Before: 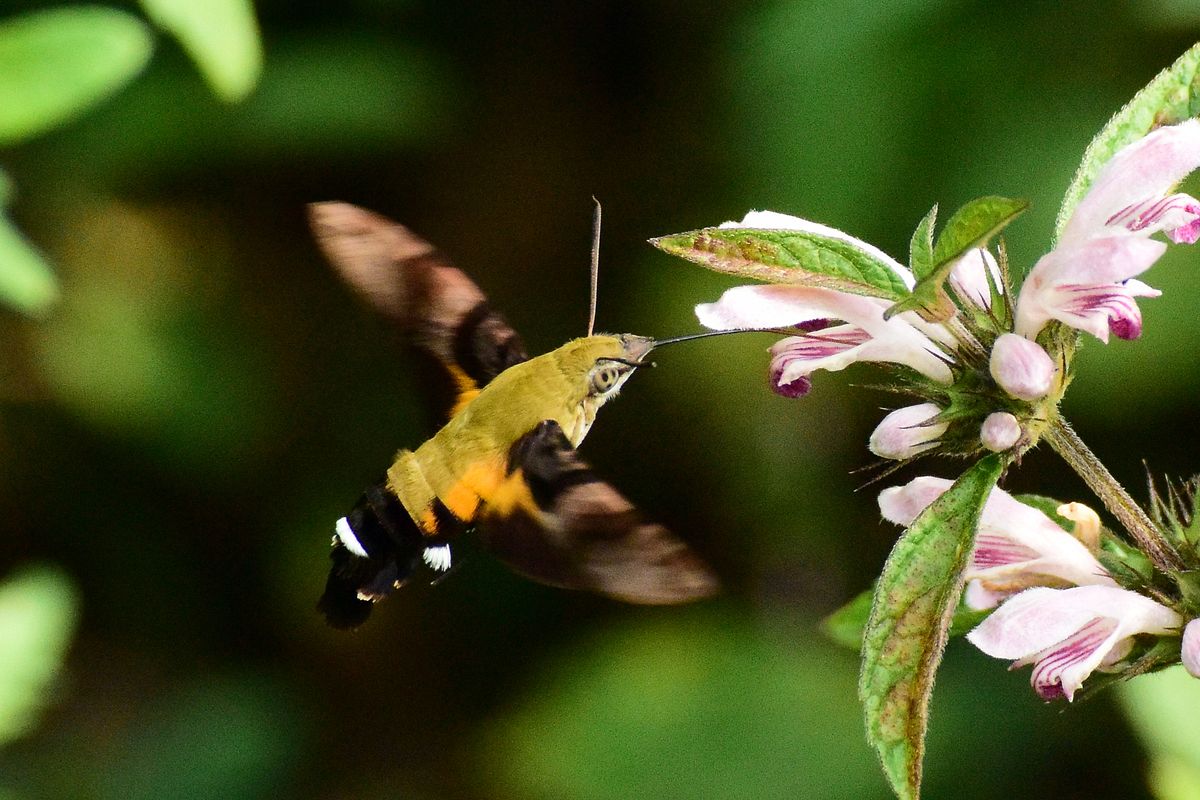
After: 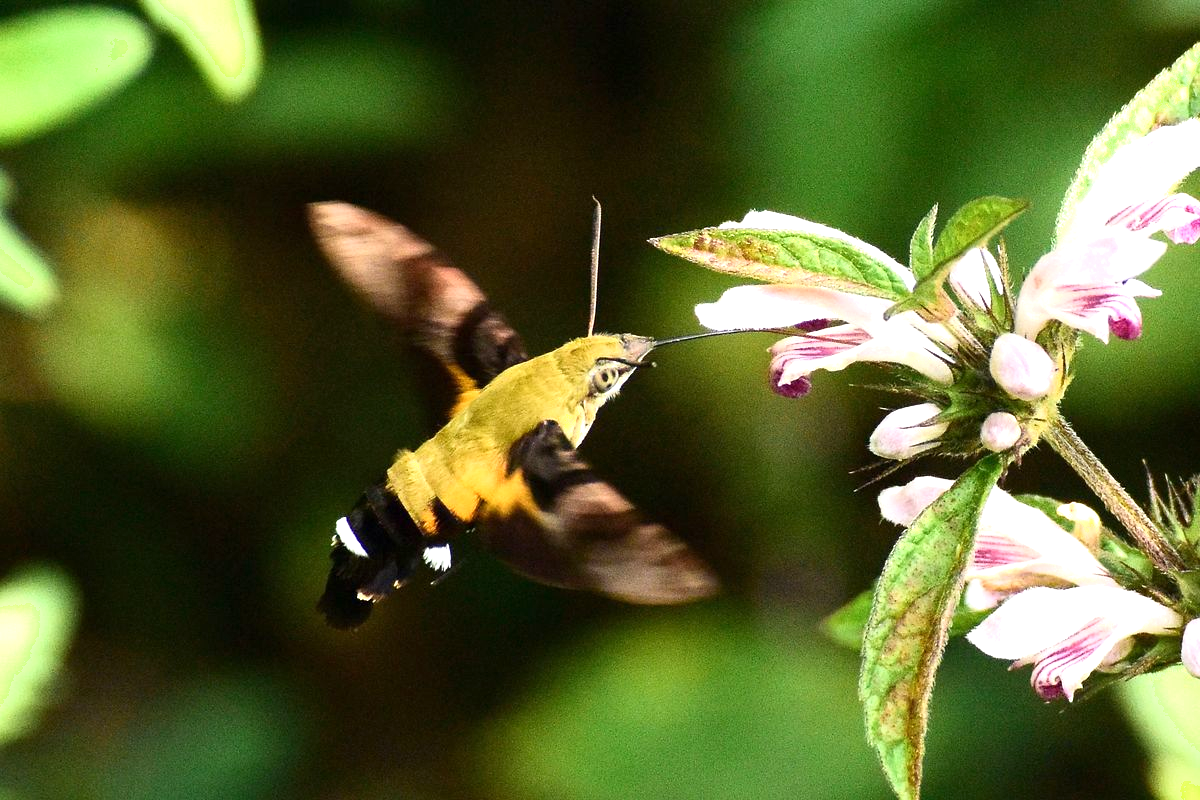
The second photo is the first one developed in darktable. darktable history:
exposure: exposure 0.638 EV, compensate highlight preservation false
shadows and highlights: shadows -0.911, highlights 40.45
